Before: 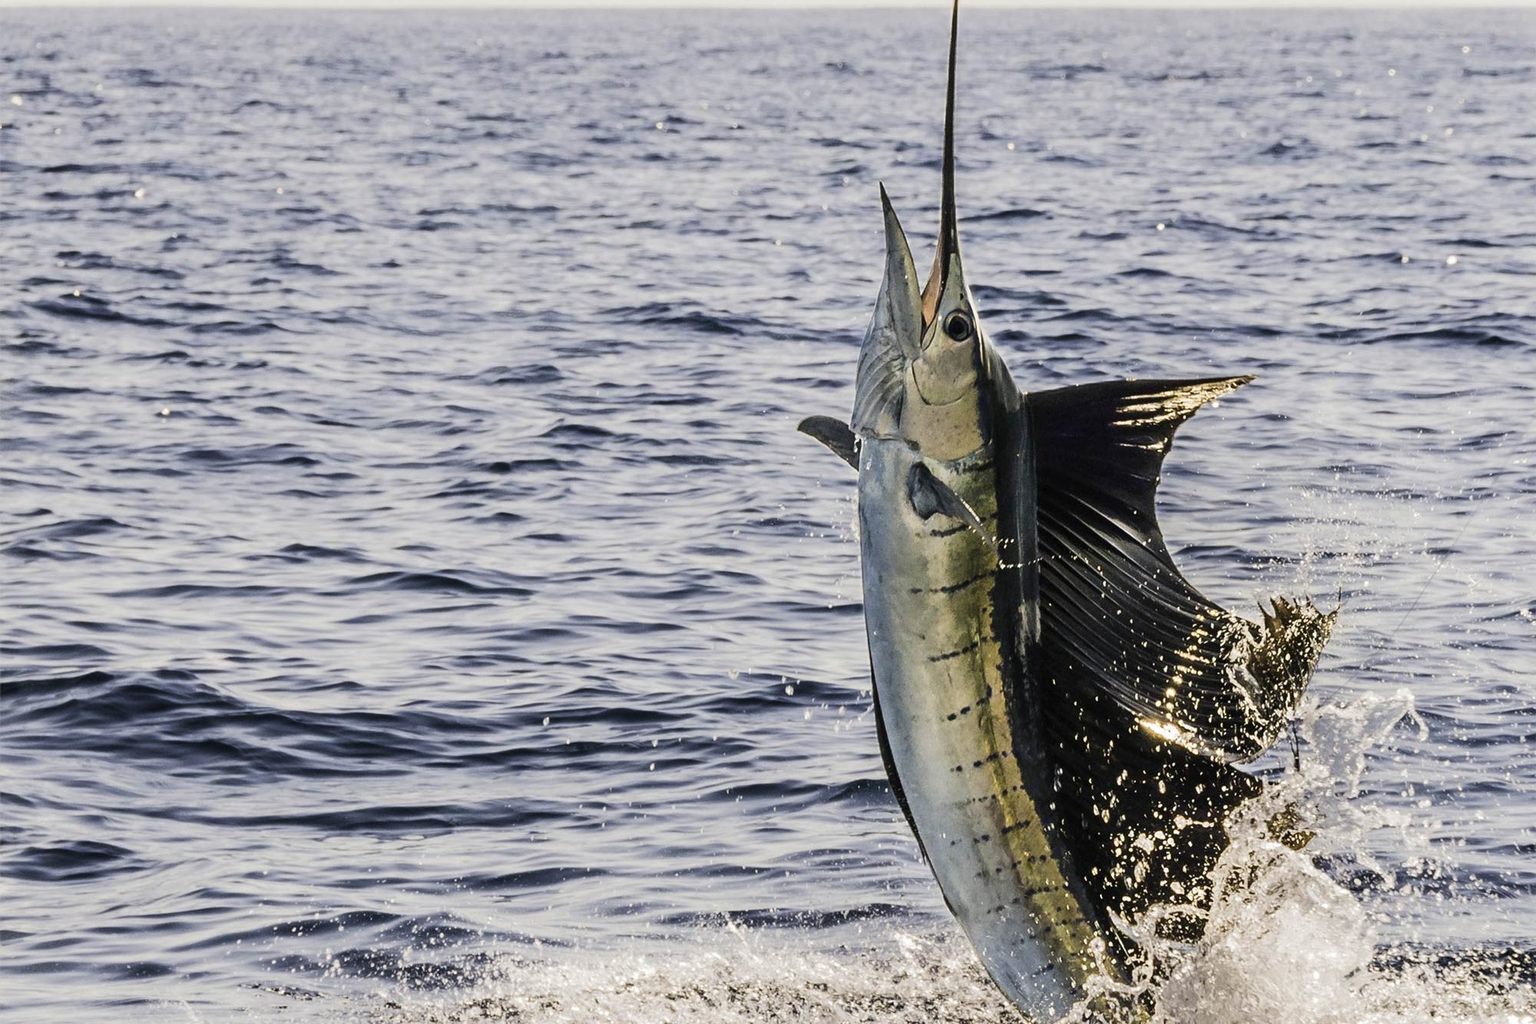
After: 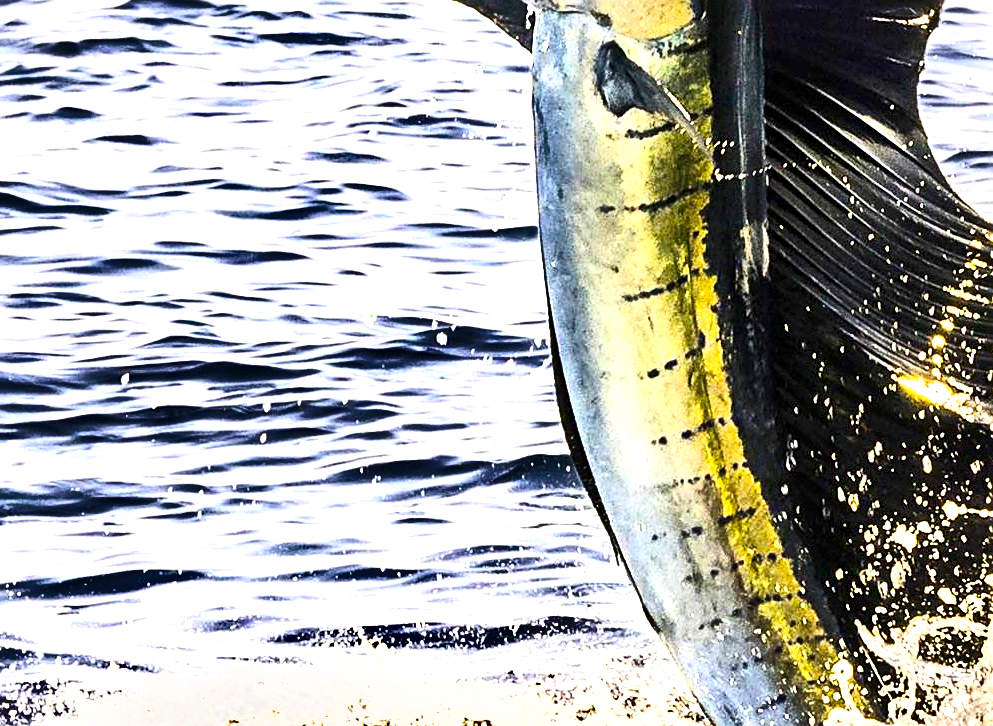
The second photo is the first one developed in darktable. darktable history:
contrast brightness saturation: contrast 0.238, brightness 0.086
color balance rgb: linear chroma grading › global chroma 20.257%, perceptual saturation grading › global saturation 25.871%, perceptual brilliance grading › global brilliance 29.949%, perceptual brilliance grading › highlights 12.011%, perceptual brilliance grading › mid-tones 23.375%, global vibrance 19.49%
crop: left 29.327%, top 42.059%, right 20.992%, bottom 3.465%
sharpen: on, module defaults
local contrast: mode bilateral grid, contrast 24, coarseness 60, detail 151%, midtone range 0.2
shadows and highlights: soften with gaussian
